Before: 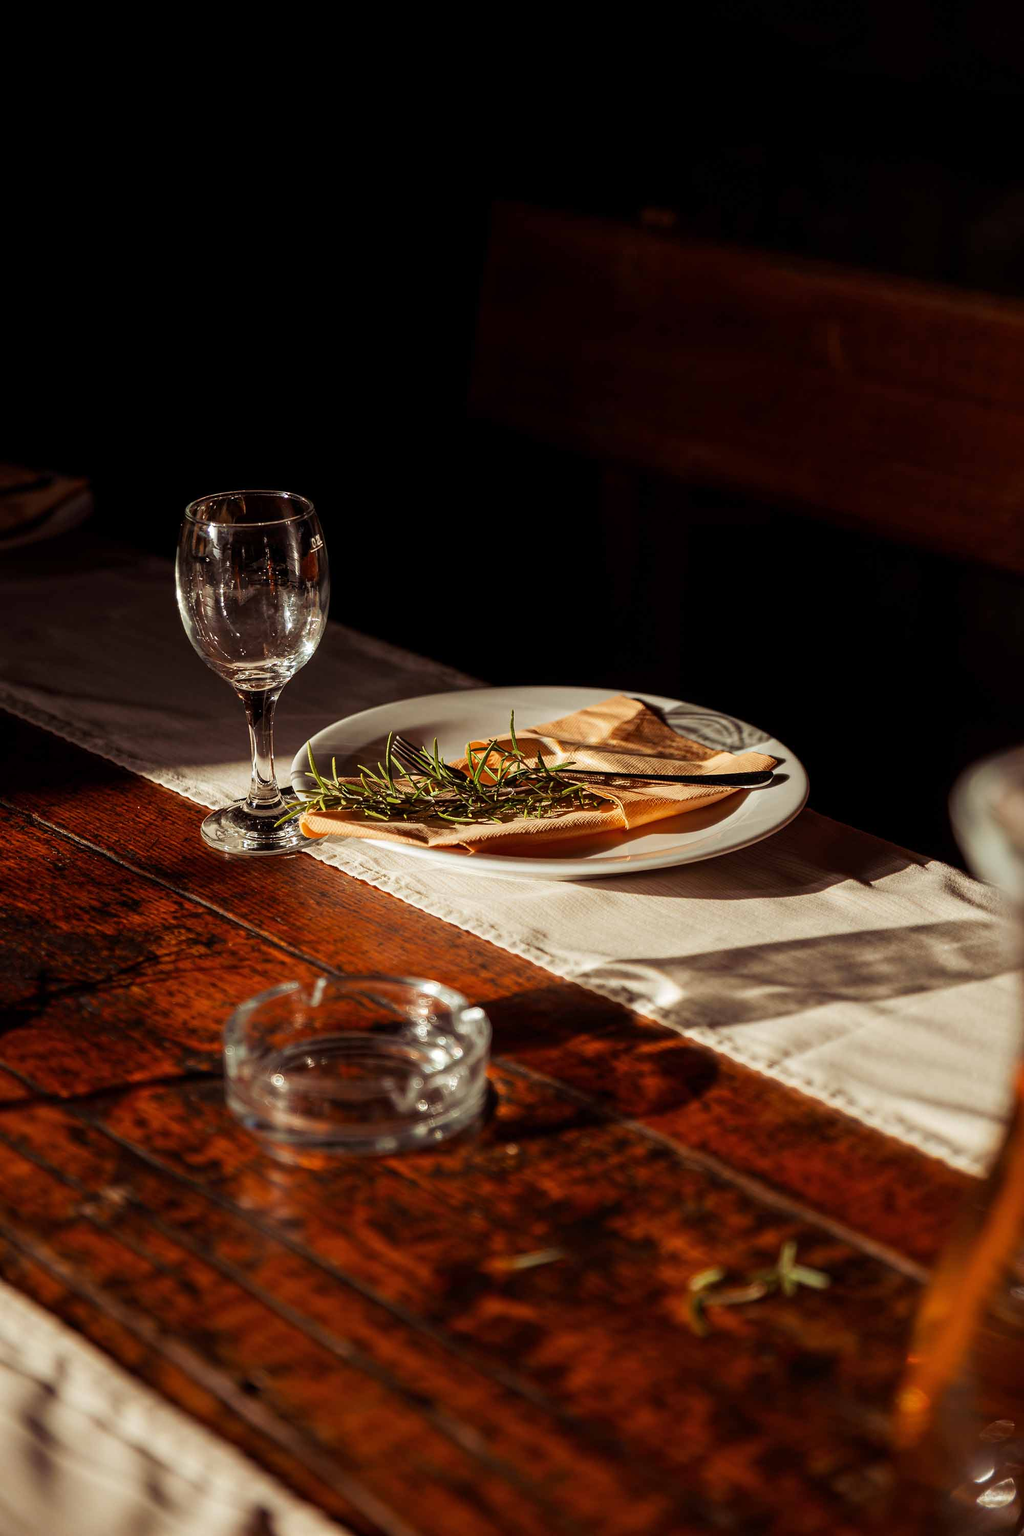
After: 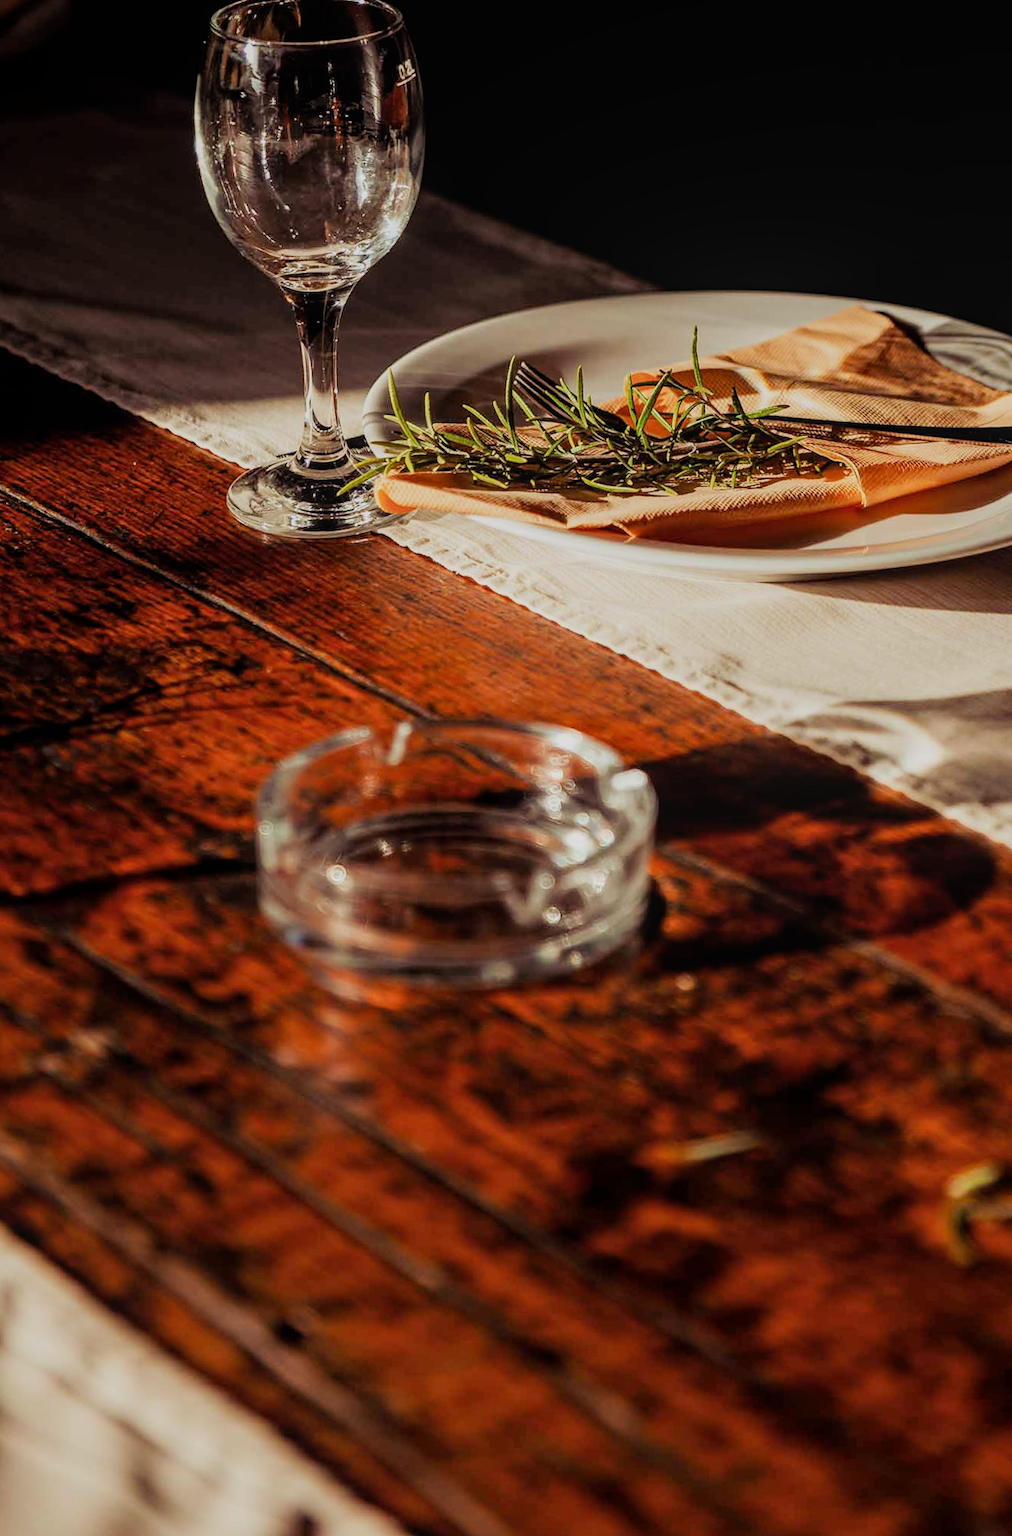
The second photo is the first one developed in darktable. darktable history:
exposure: black level correction 0, exposure 0.498 EV, compensate highlight preservation false
crop and rotate: angle -0.809°, left 3.757%, top 31.68%, right 28.673%
local contrast: detail 110%
filmic rgb: black relative exposure -7.44 EV, white relative exposure 4.89 EV, hardness 3.4
